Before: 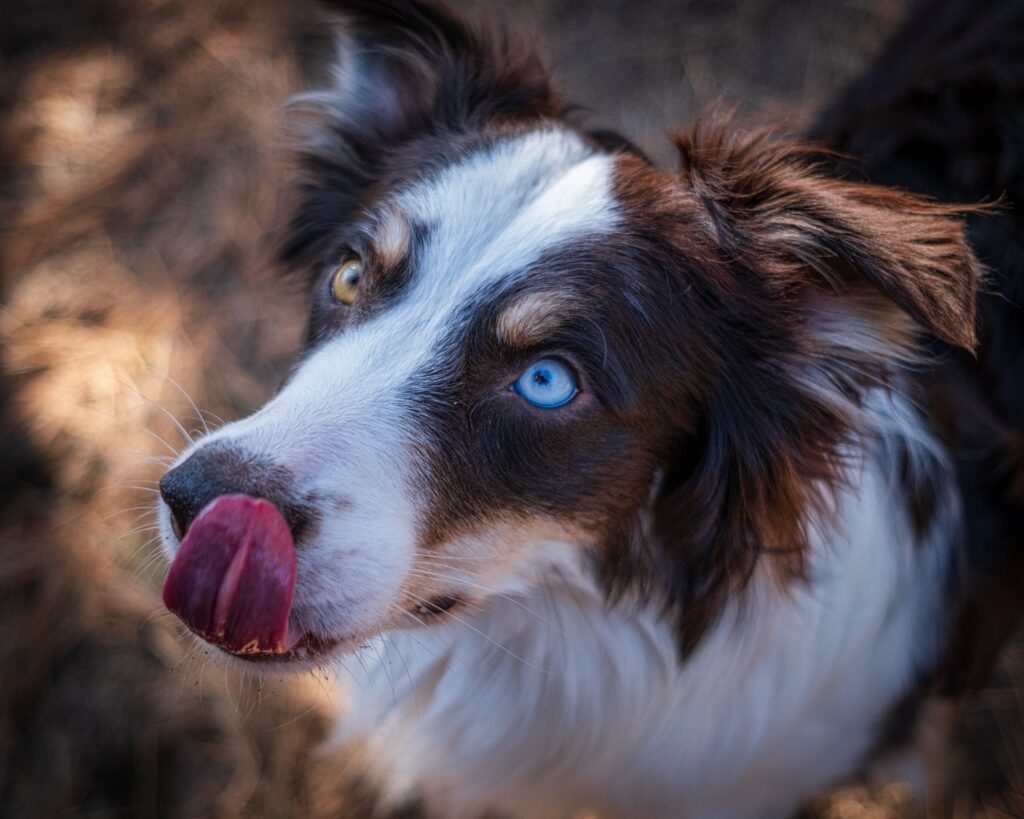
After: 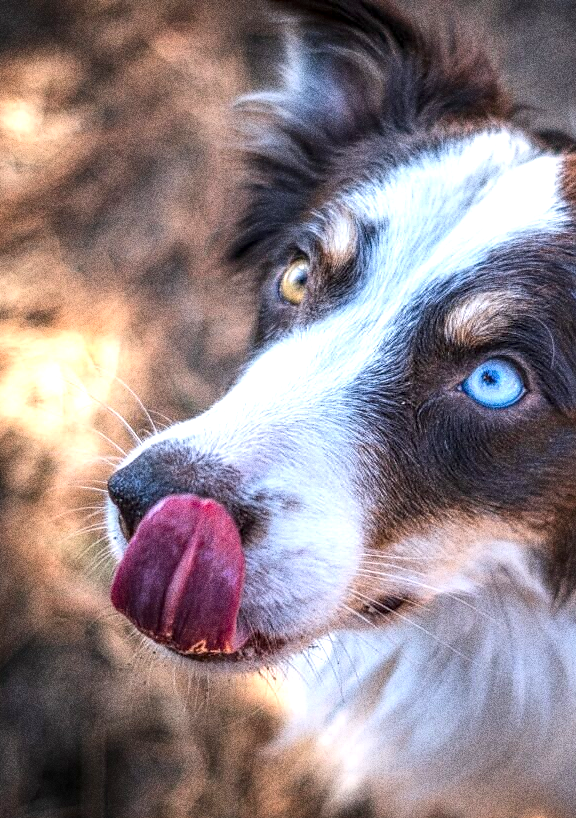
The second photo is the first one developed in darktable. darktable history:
local contrast: on, module defaults
exposure: black level correction 0, exposure 1 EV, compensate highlight preservation false
sharpen: radius 1
crop: left 5.114%, right 38.589%
contrast equalizer: y [[0.509, 0.517, 0.523, 0.523, 0.517, 0.509], [0.5 ×6], [0.5 ×6], [0 ×6], [0 ×6]]
grain: coarseness 10.62 ISO, strength 55.56%
